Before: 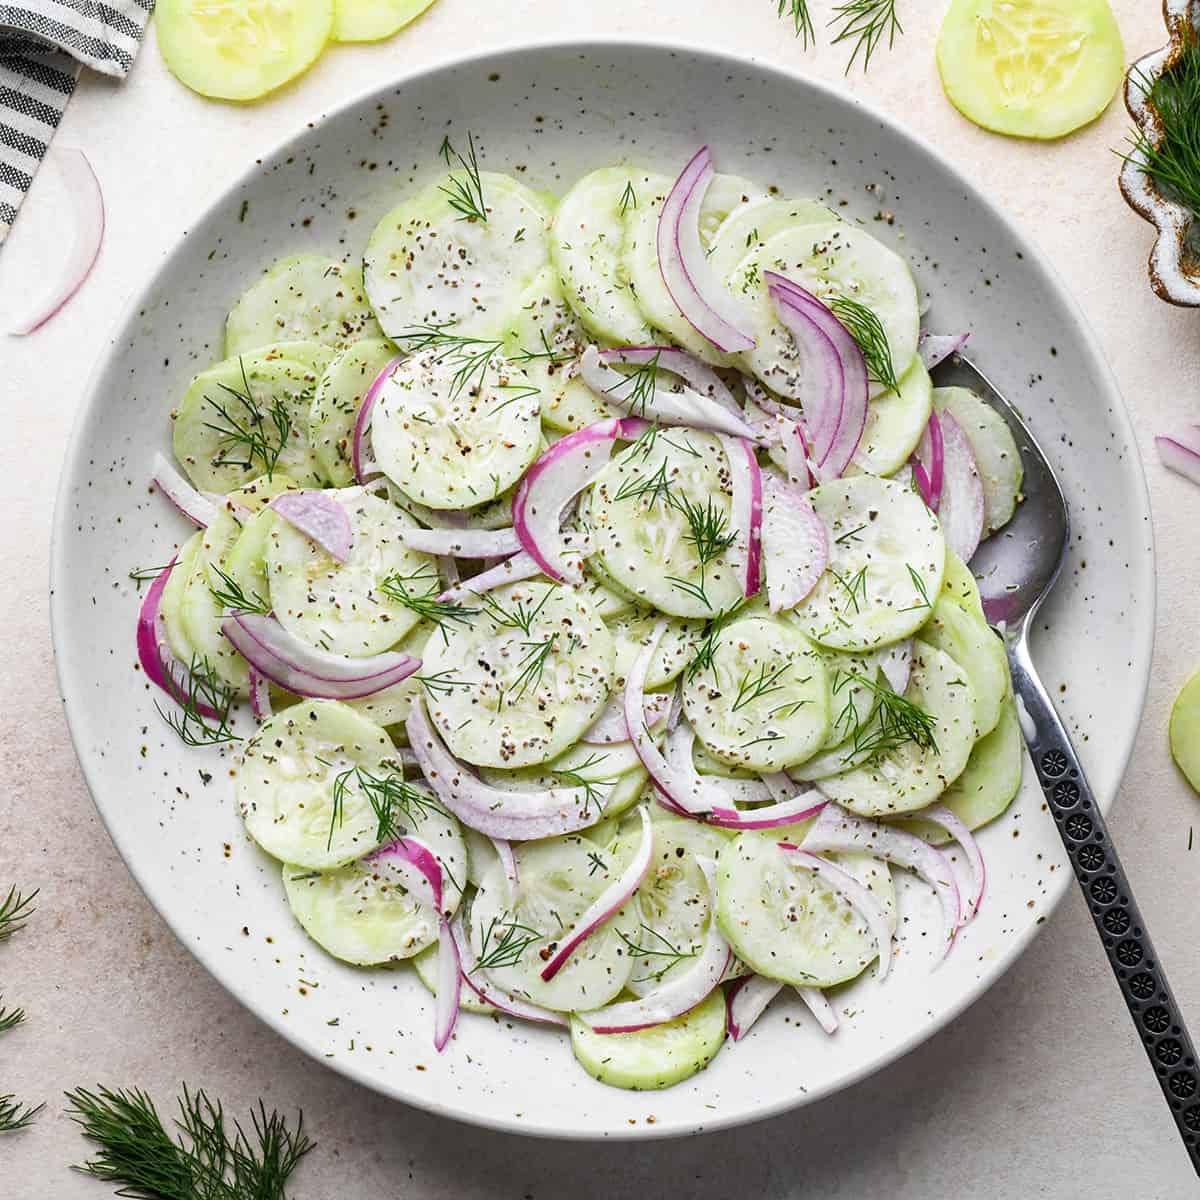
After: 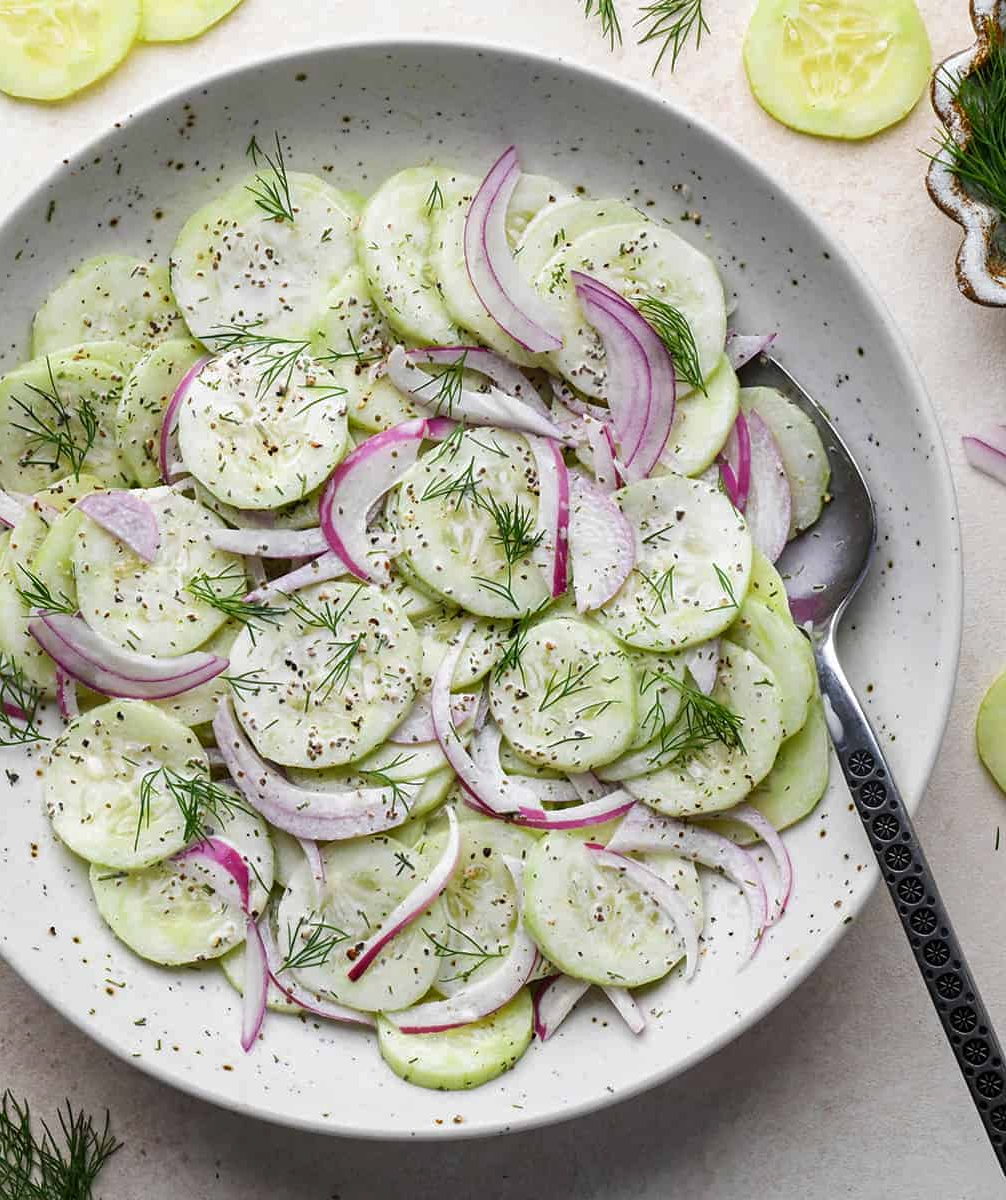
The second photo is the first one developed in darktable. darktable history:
crop: left 16.145%
base curve: curves: ch0 [(0, 0) (0.74, 0.67) (1, 1)]
